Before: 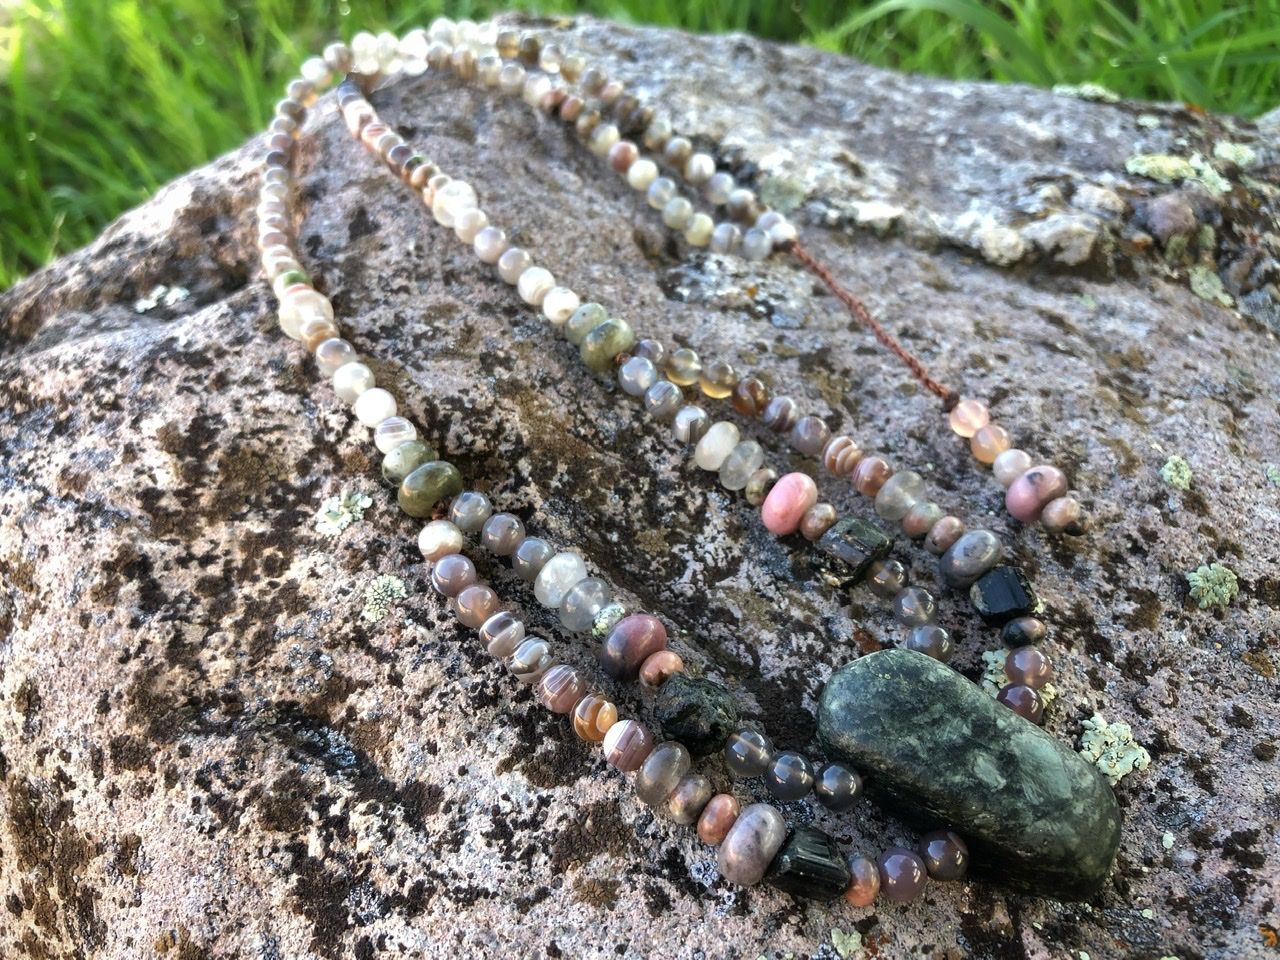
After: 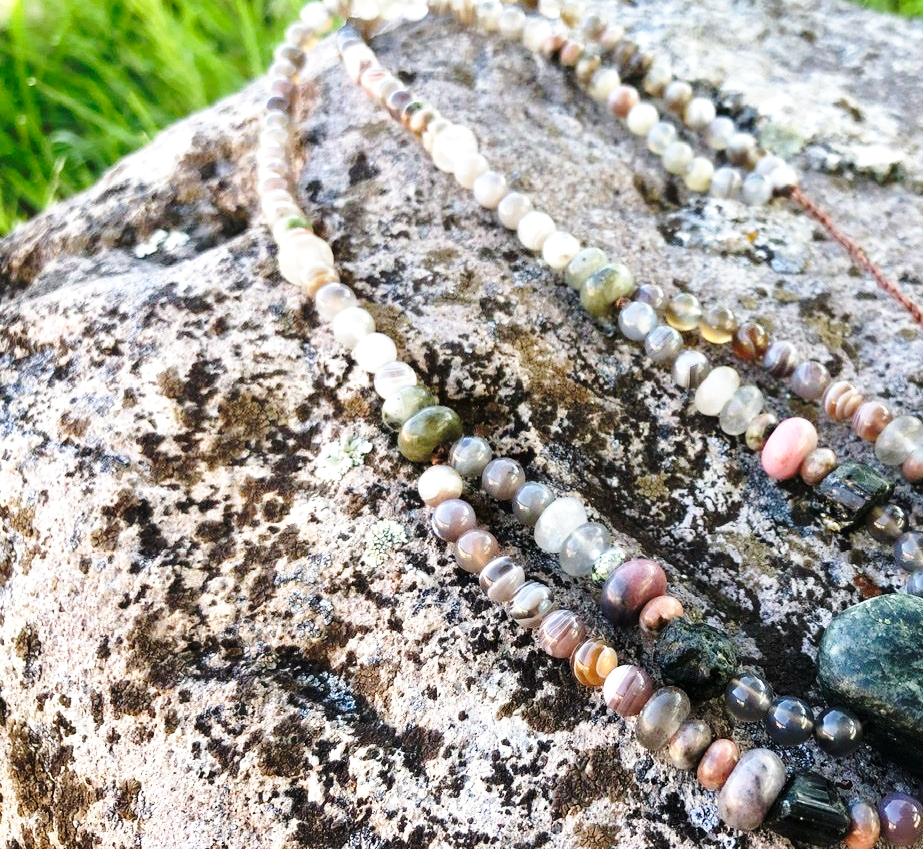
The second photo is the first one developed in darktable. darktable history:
base curve: curves: ch0 [(0, 0) (0.036, 0.037) (0.121, 0.228) (0.46, 0.76) (0.859, 0.983) (1, 1)], preserve colors none
crop: top 5.759%, right 27.845%, bottom 5.759%
